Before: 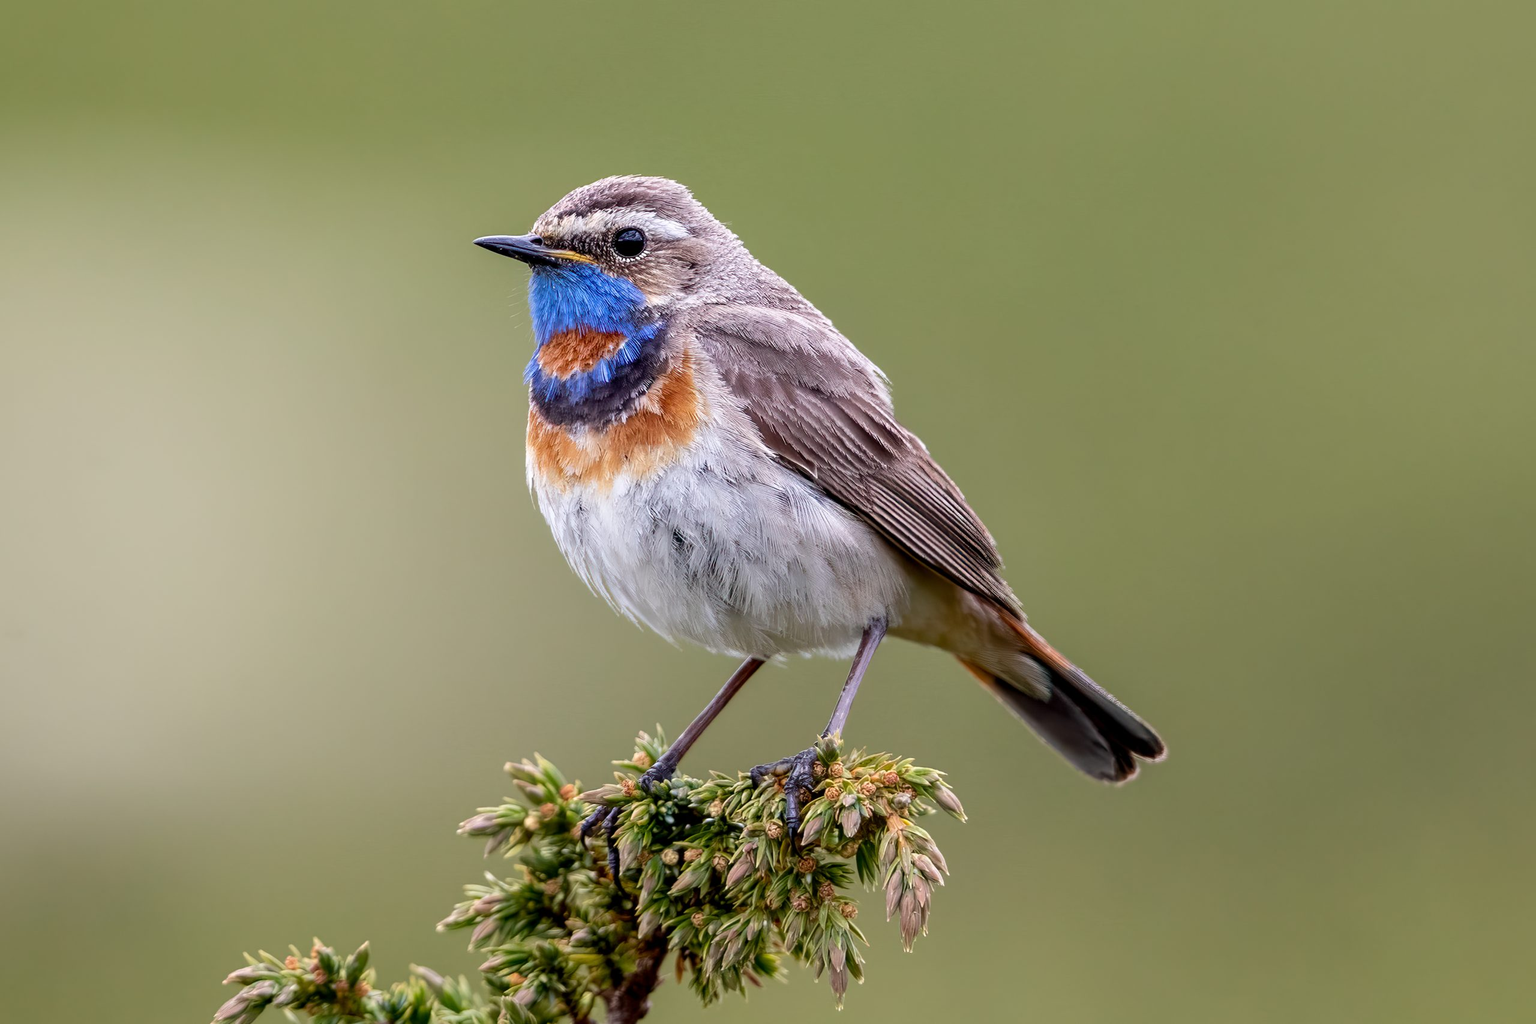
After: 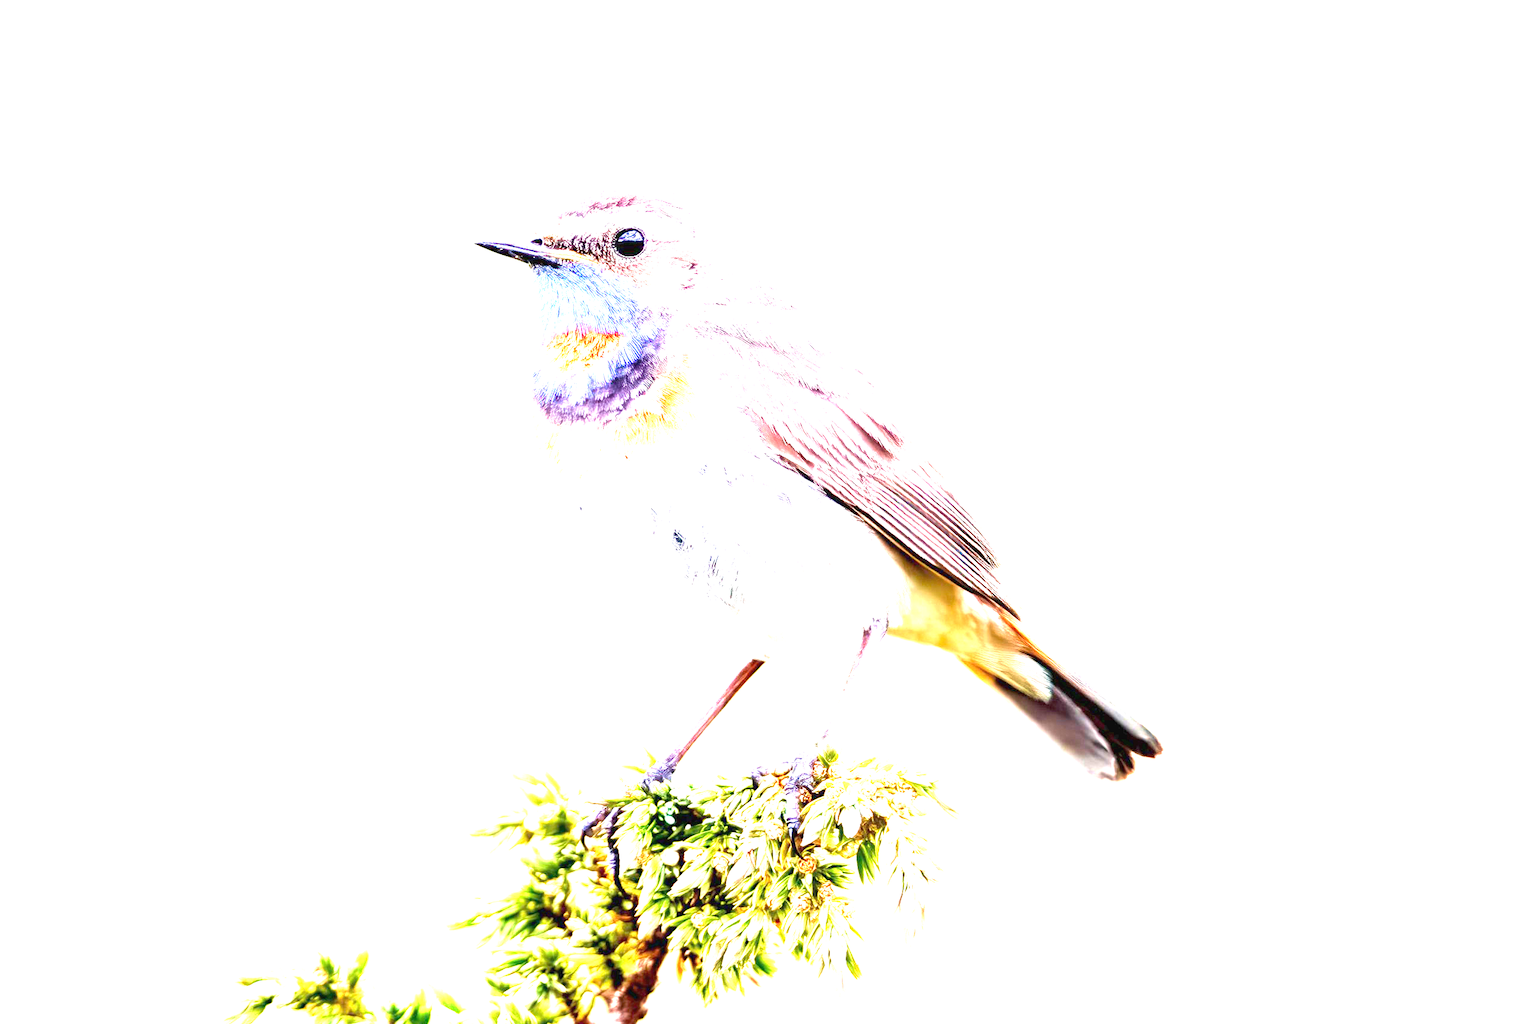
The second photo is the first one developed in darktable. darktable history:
exposure: black level correction 0, exposure 4 EV, compensate exposure bias true, compensate highlight preservation false
velvia: on, module defaults
